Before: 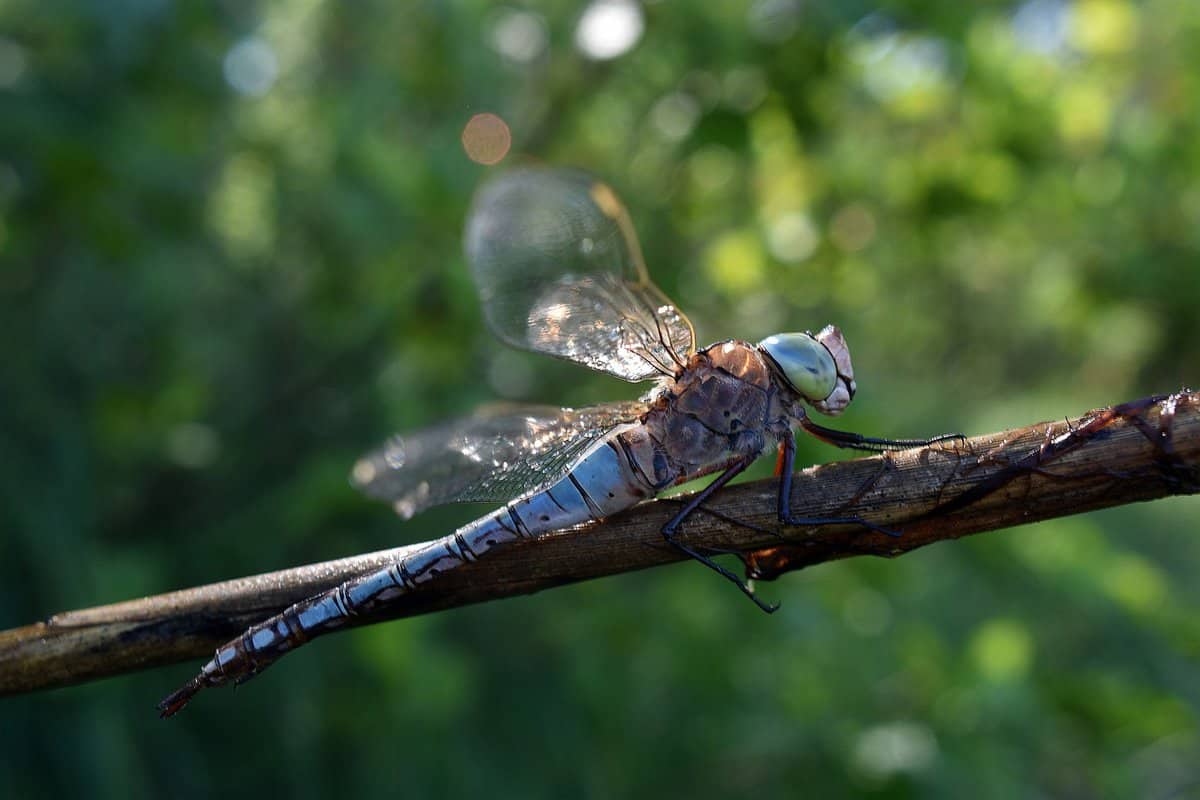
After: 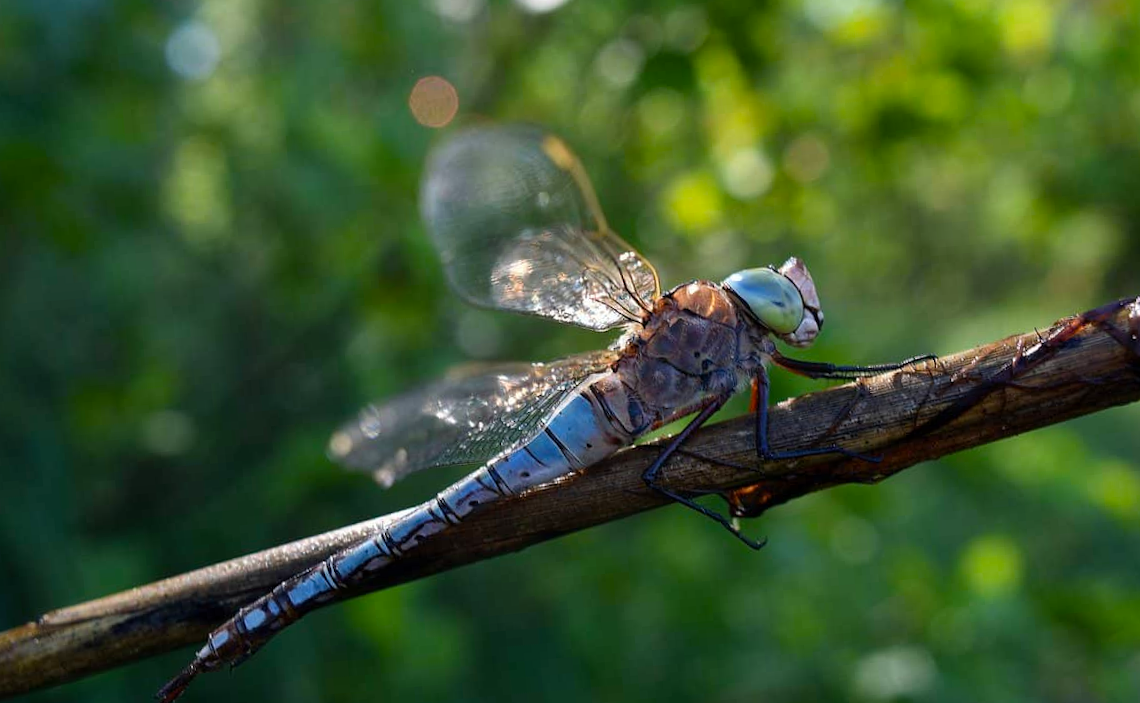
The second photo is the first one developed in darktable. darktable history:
color balance rgb: perceptual saturation grading › global saturation 20%, global vibrance 10%
rotate and perspective: rotation -5°, crop left 0.05, crop right 0.952, crop top 0.11, crop bottom 0.89
